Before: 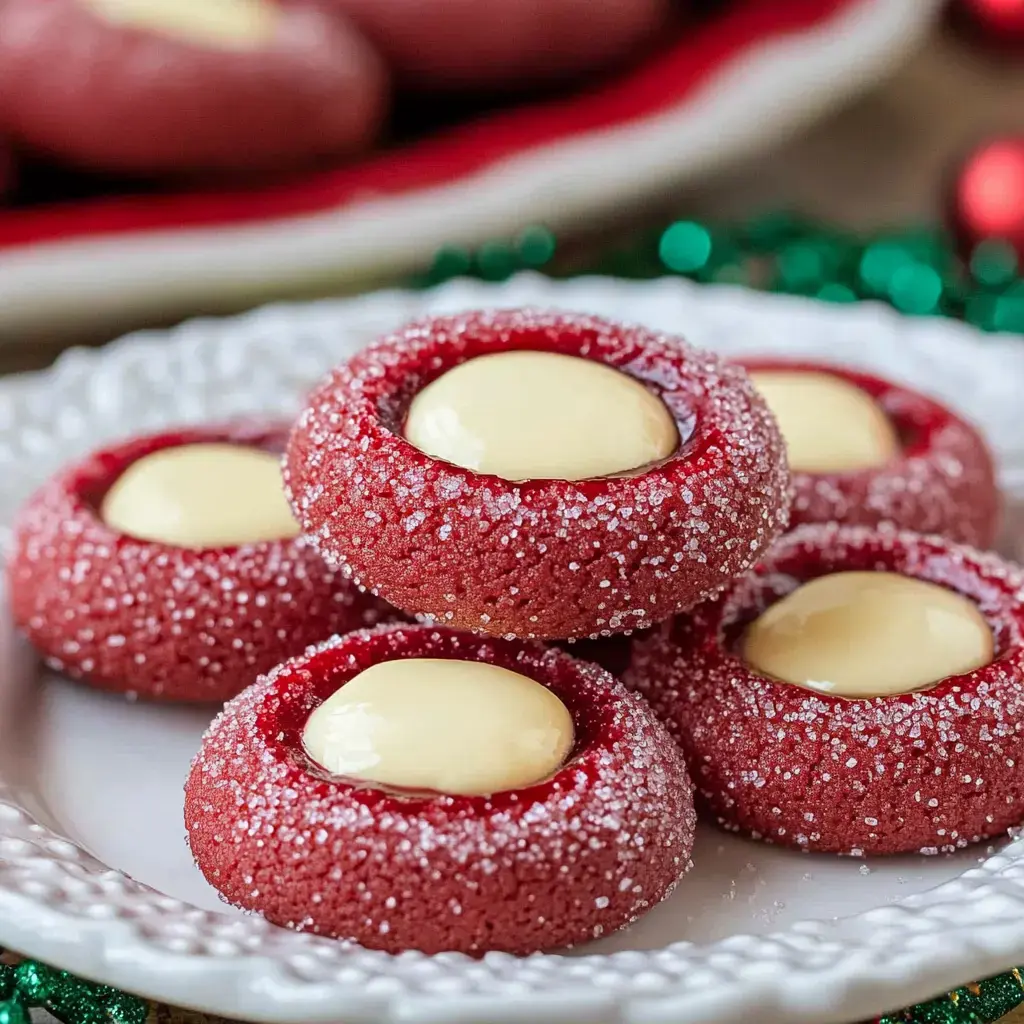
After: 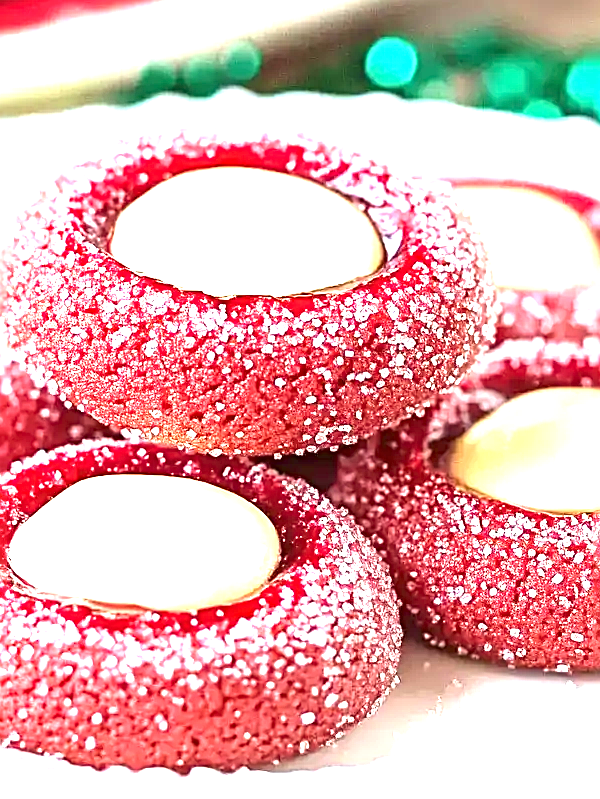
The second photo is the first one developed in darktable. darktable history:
sharpen: radius 2.621, amount 0.685
crop and rotate: left 28.735%, top 18.026%, right 12.67%, bottom 3.871%
exposure: black level correction 0, exposure 2.316 EV, compensate exposure bias true, compensate highlight preservation false
